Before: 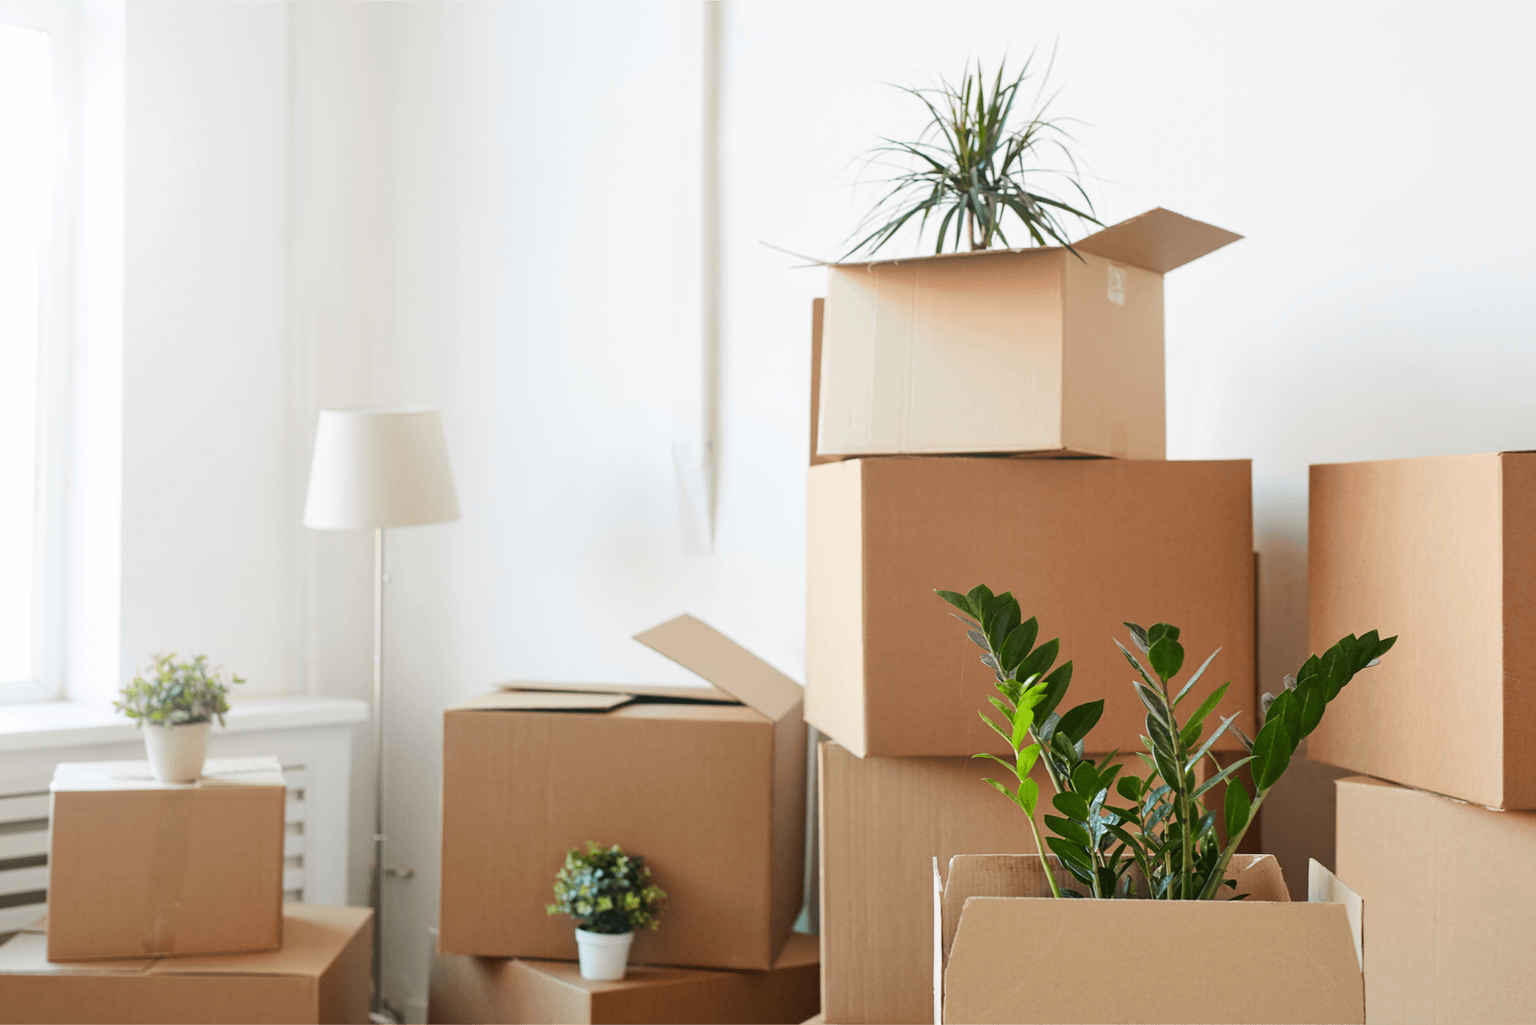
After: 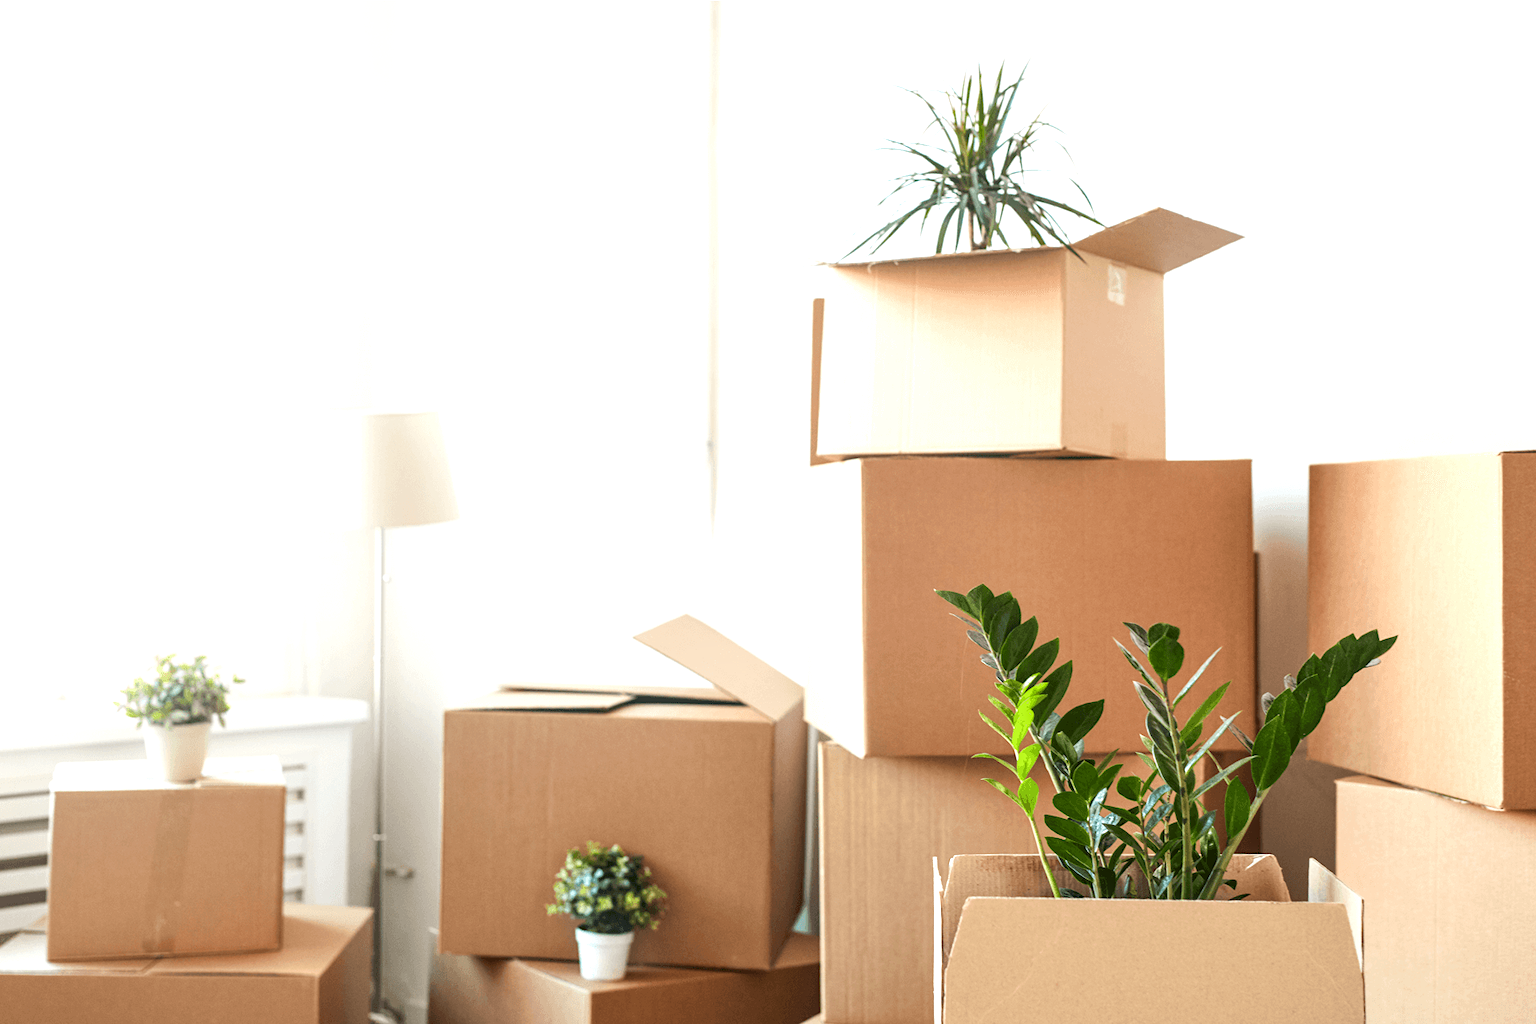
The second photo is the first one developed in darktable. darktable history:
local contrast: on, module defaults
exposure: exposure 0.64 EV, compensate highlight preservation false
